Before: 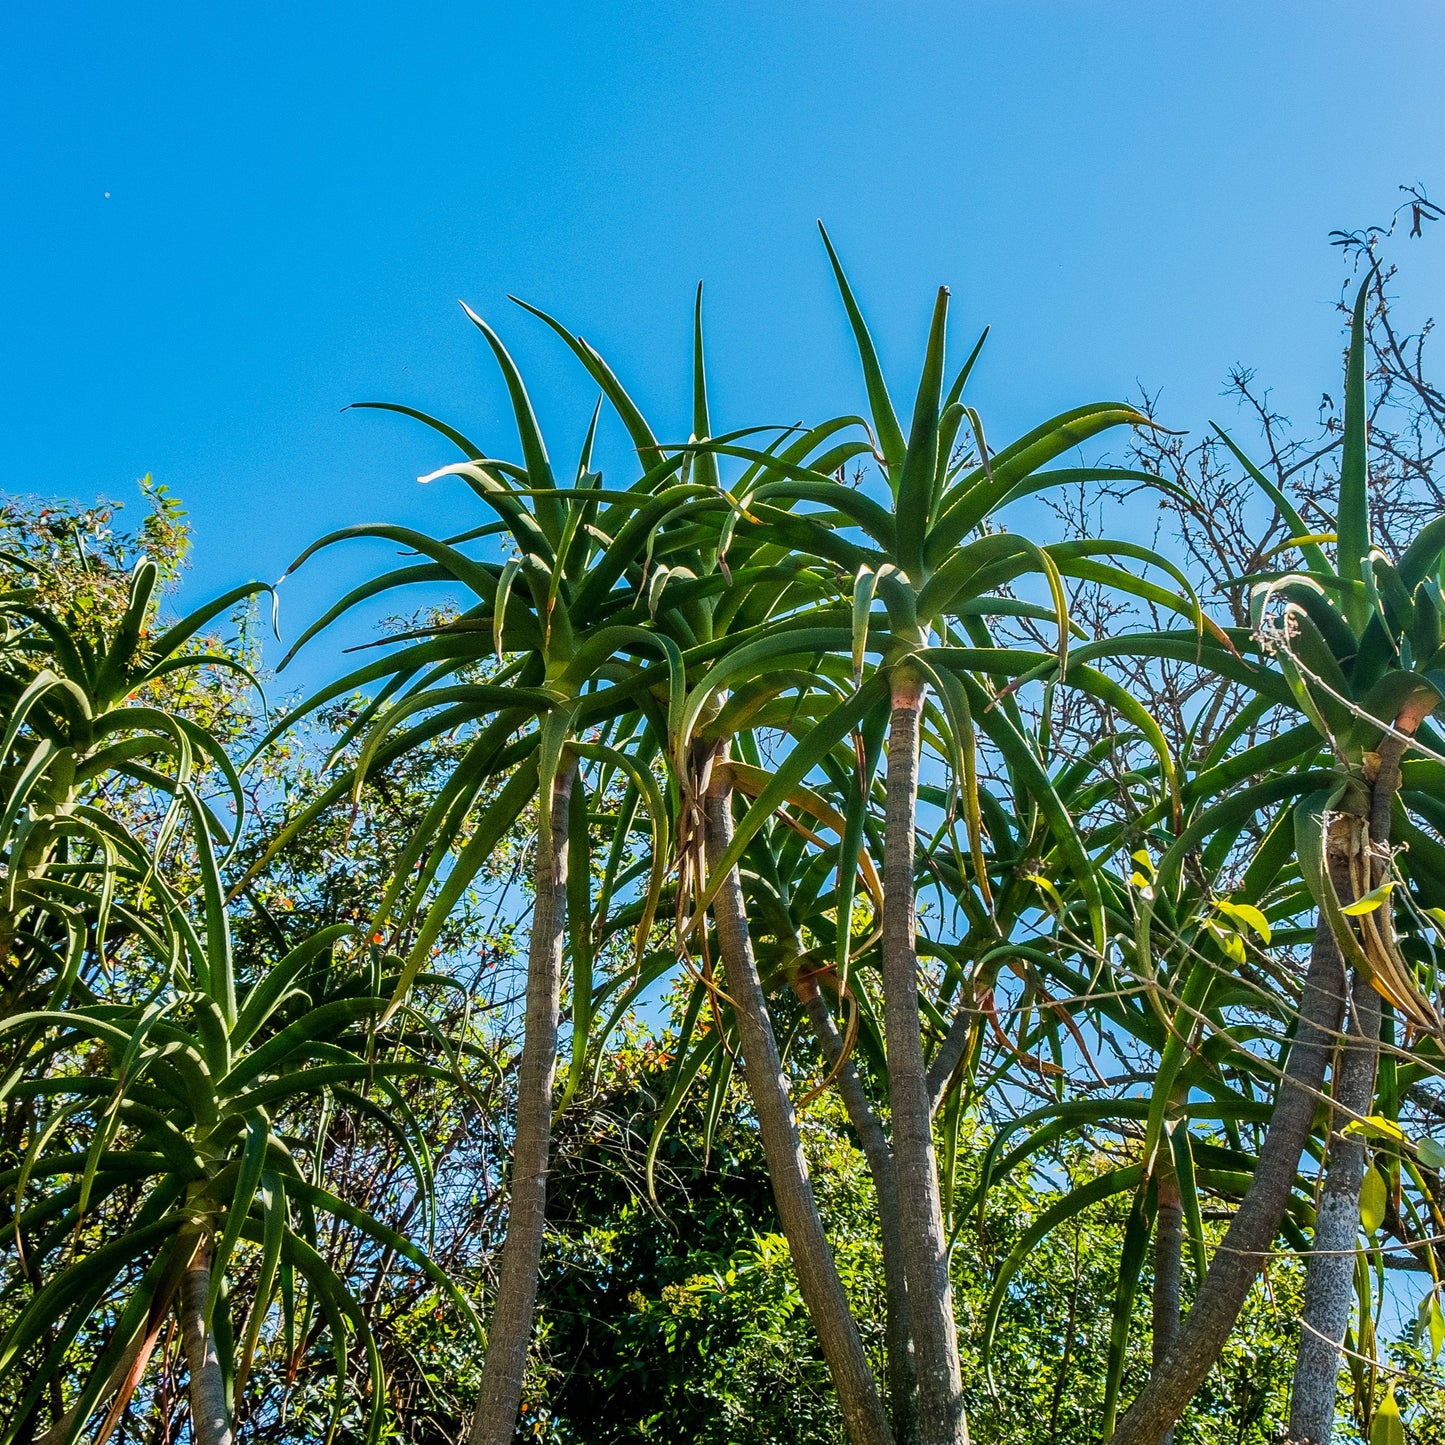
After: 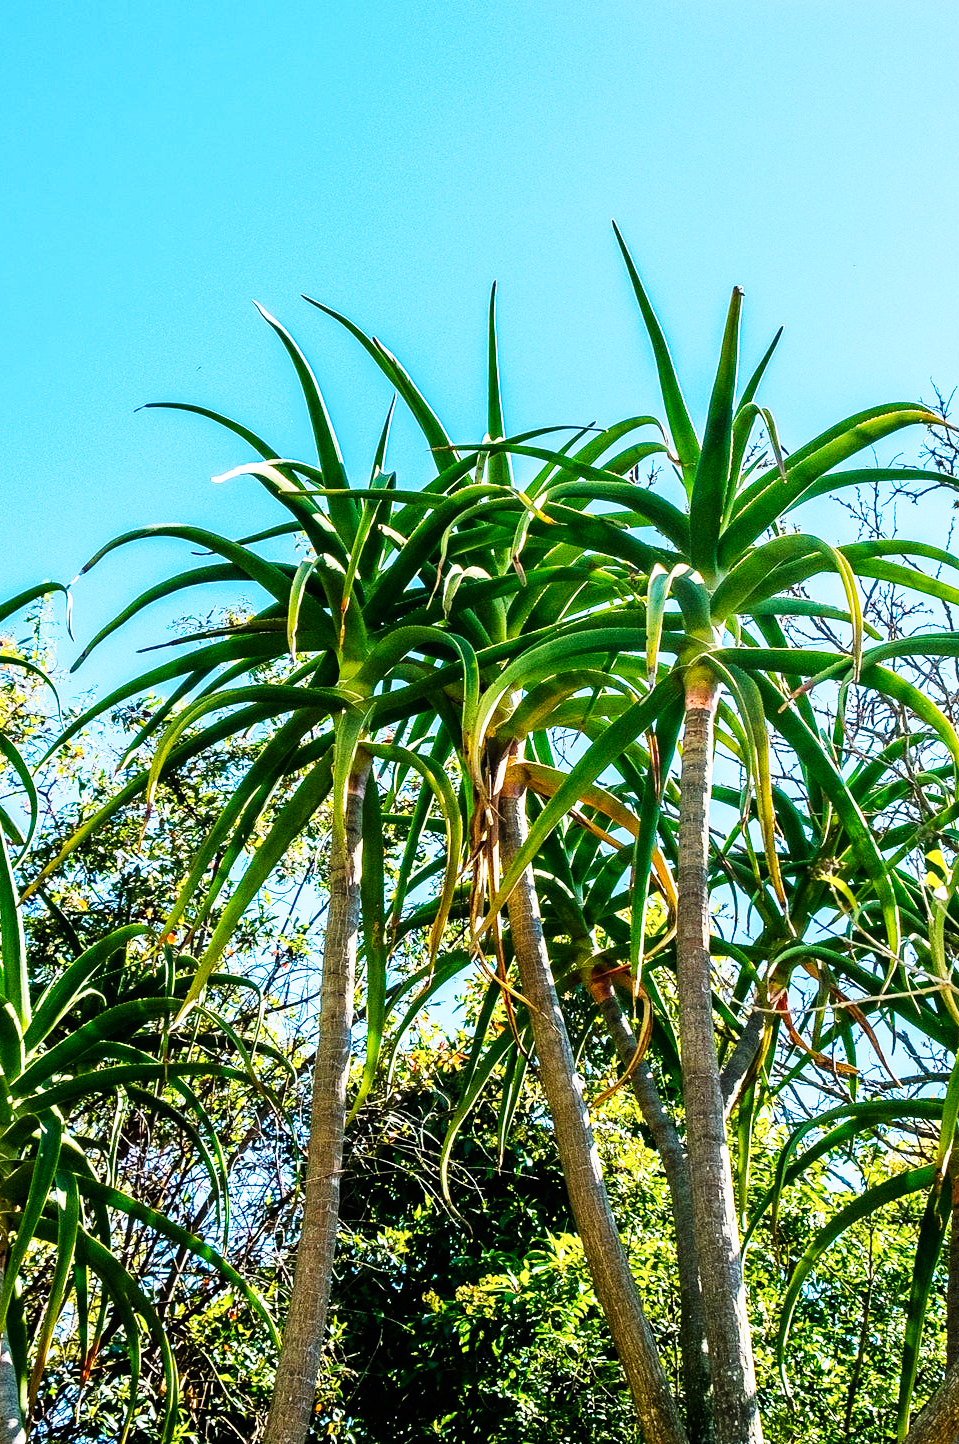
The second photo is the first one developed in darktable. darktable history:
crop and rotate: left 14.305%, right 19.314%
base curve: curves: ch0 [(0, 0) (0.007, 0.004) (0.027, 0.03) (0.046, 0.07) (0.207, 0.54) (0.442, 0.872) (0.673, 0.972) (1, 1)], preserve colors none
